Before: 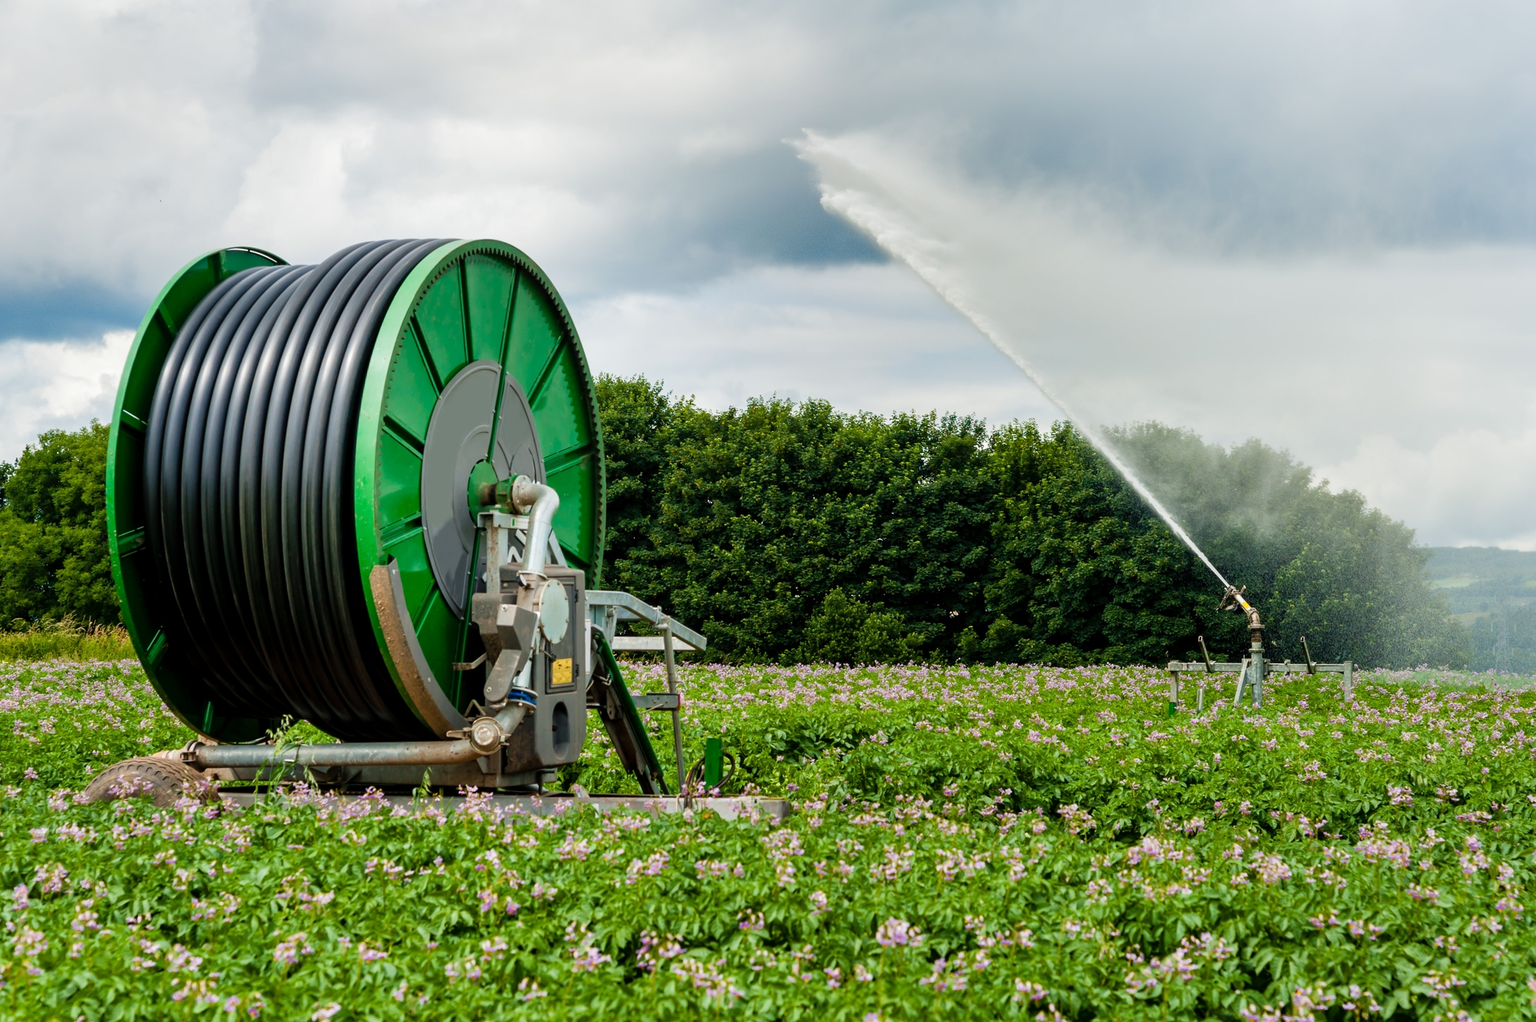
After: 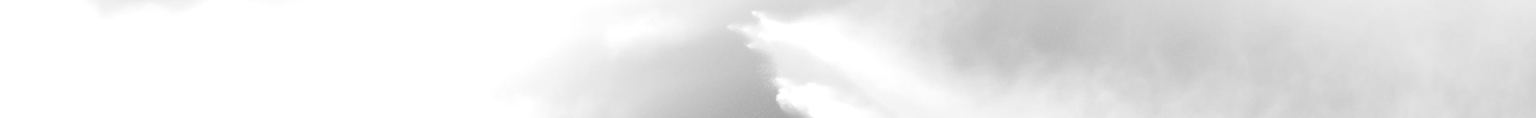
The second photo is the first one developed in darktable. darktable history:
crop and rotate: left 9.644%, top 9.491%, right 6.021%, bottom 80.509%
exposure: exposure 0.6 EV, compensate highlight preservation false
monochrome: on, module defaults
rotate and perspective: rotation -1.32°, lens shift (horizontal) -0.031, crop left 0.015, crop right 0.985, crop top 0.047, crop bottom 0.982
